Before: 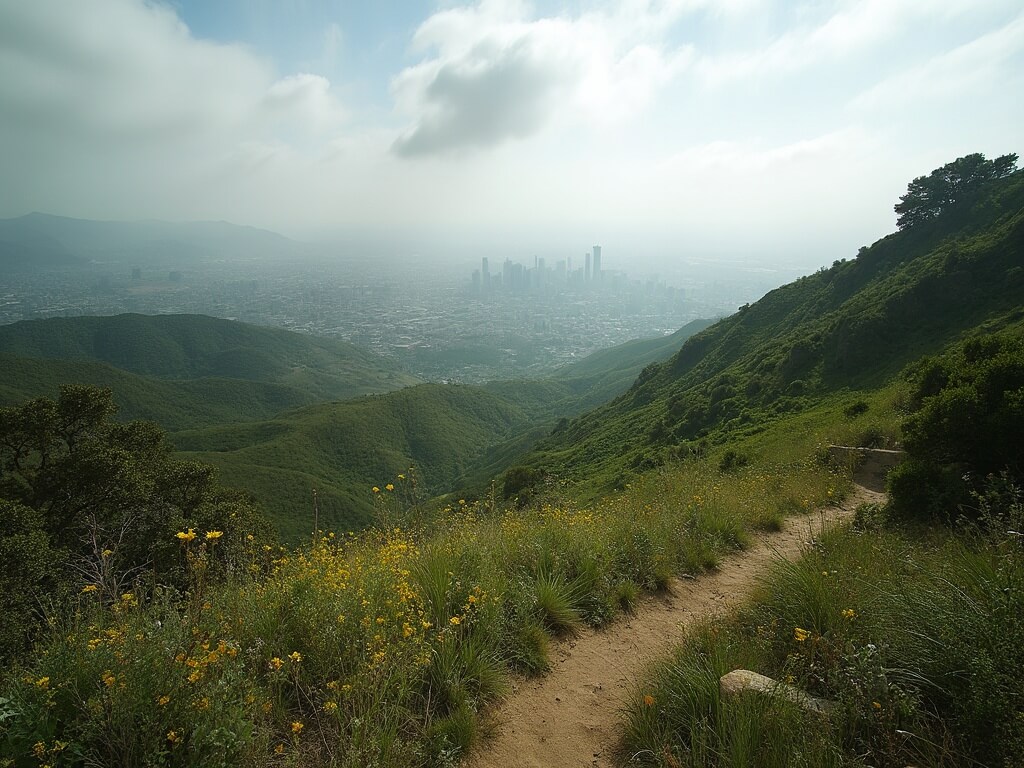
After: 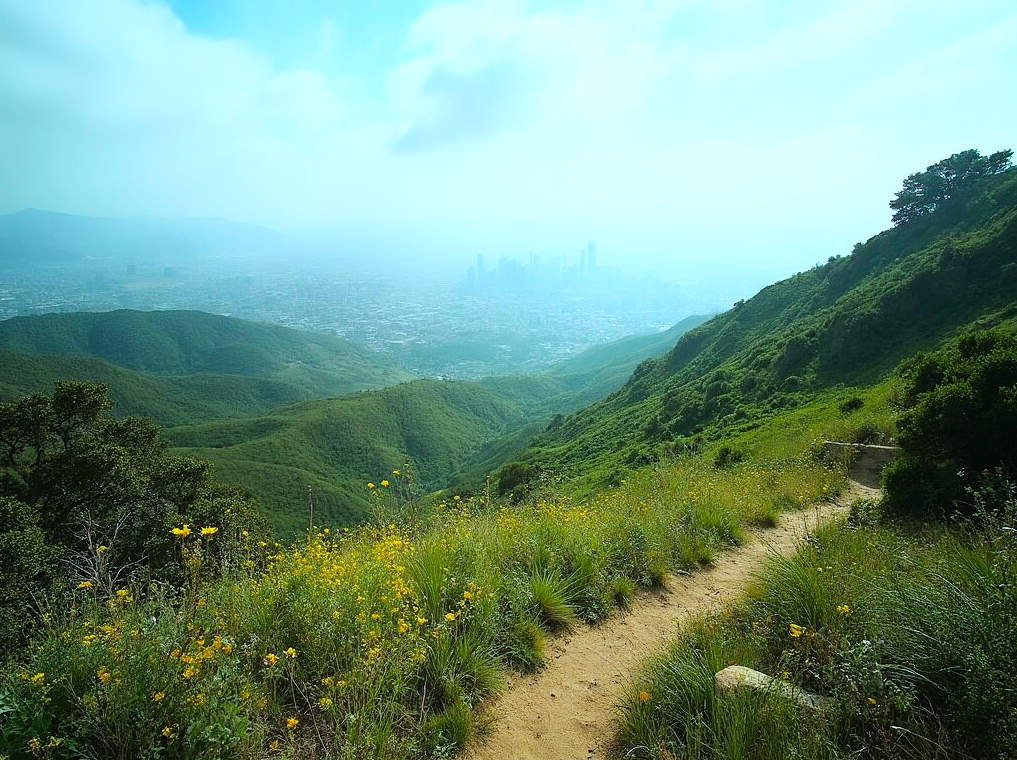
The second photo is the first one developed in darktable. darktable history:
base curve: curves: ch0 [(0, 0) (0.008, 0.007) (0.022, 0.029) (0.048, 0.089) (0.092, 0.197) (0.191, 0.399) (0.275, 0.534) (0.357, 0.65) (0.477, 0.78) (0.542, 0.833) (0.799, 0.973) (1, 1)]
crop: left 0.492%, top 0.598%, right 0.149%, bottom 0.363%
color balance rgb: perceptual saturation grading › global saturation 30.568%
color calibration: illuminant F (fluorescent), F source F9 (Cool White Deluxe 4150 K) – high CRI, x 0.374, y 0.373, temperature 4162.82 K
